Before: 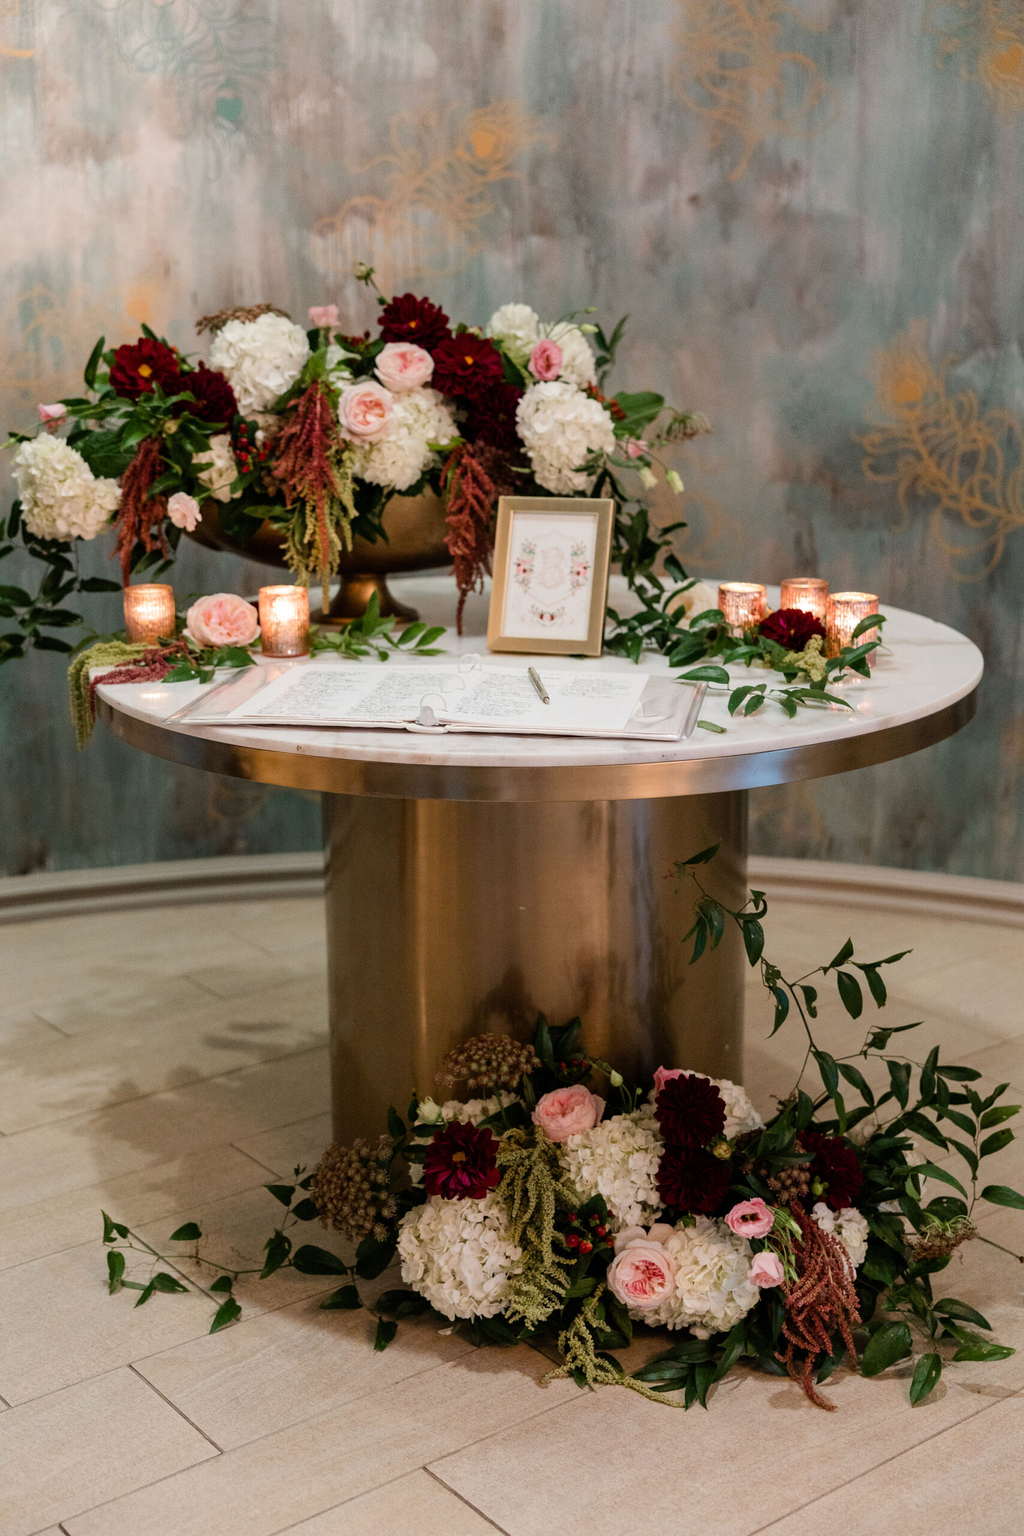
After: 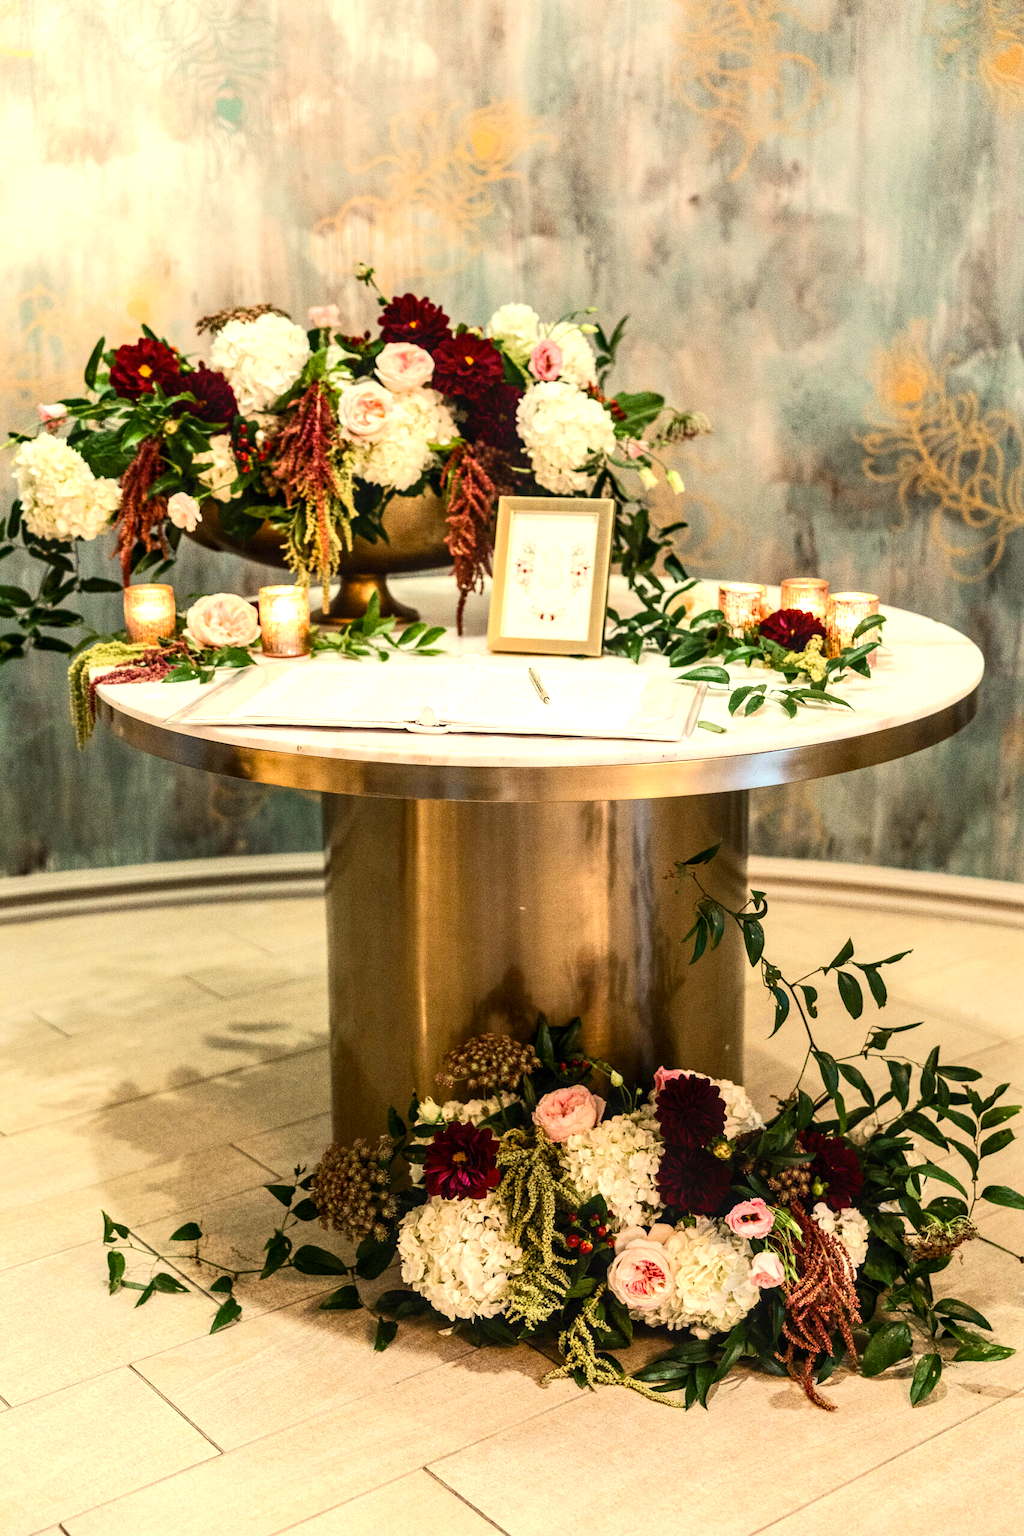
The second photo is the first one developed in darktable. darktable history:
exposure: exposure 1 EV, compensate highlight preservation false
local contrast: detail 130%
color correction: highlights a* 1.43, highlights b* 17.53
tone curve: curves: ch0 [(0, 0) (0.003, 0.003) (0.011, 0.012) (0.025, 0.023) (0.044, 0.04) (0.069, 0.056) (0.1, 0.082) (0.136, 0.107) (0.177, 0.144) (0.224, 0.186) (0.277, 0.237) (0.335, 0.297) (0.399, 0.37) (0.468, 0.465) (0.543, 0.567) (0.623, 0.68) (0.709, 0.782) (0.801, 0.86) (0.898, 0.924) (1, 1)], color space Lab, independent channels, preserve colors none
